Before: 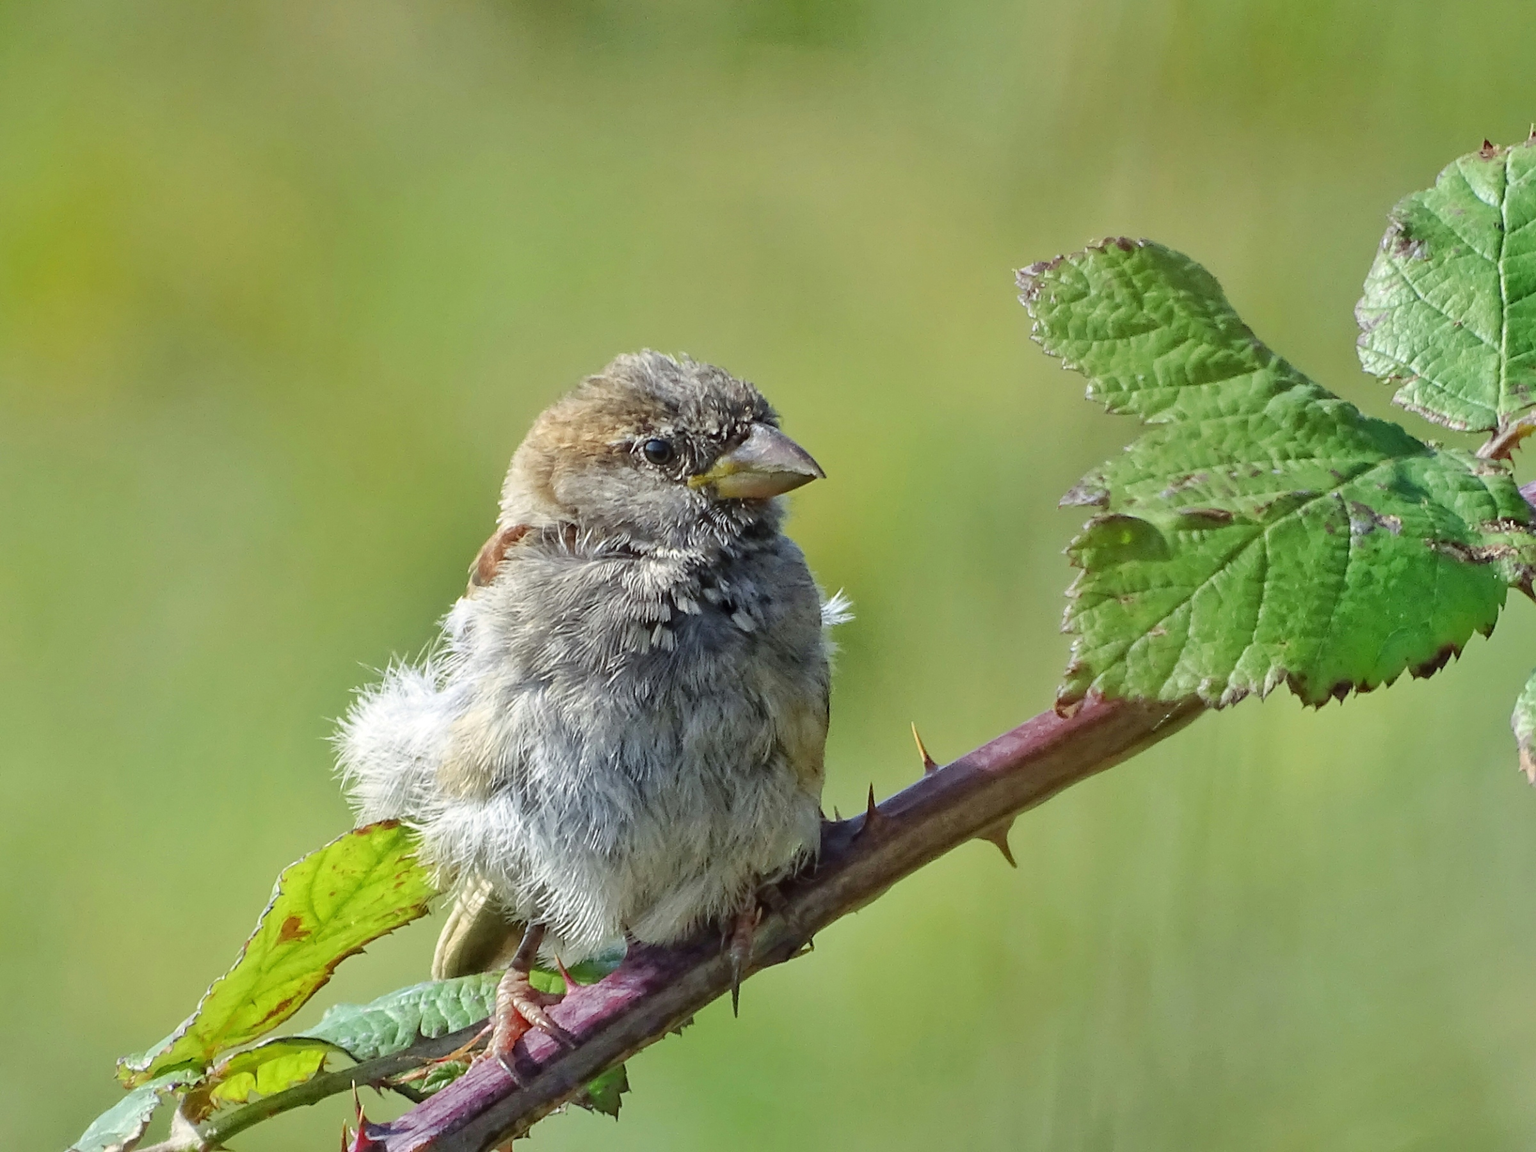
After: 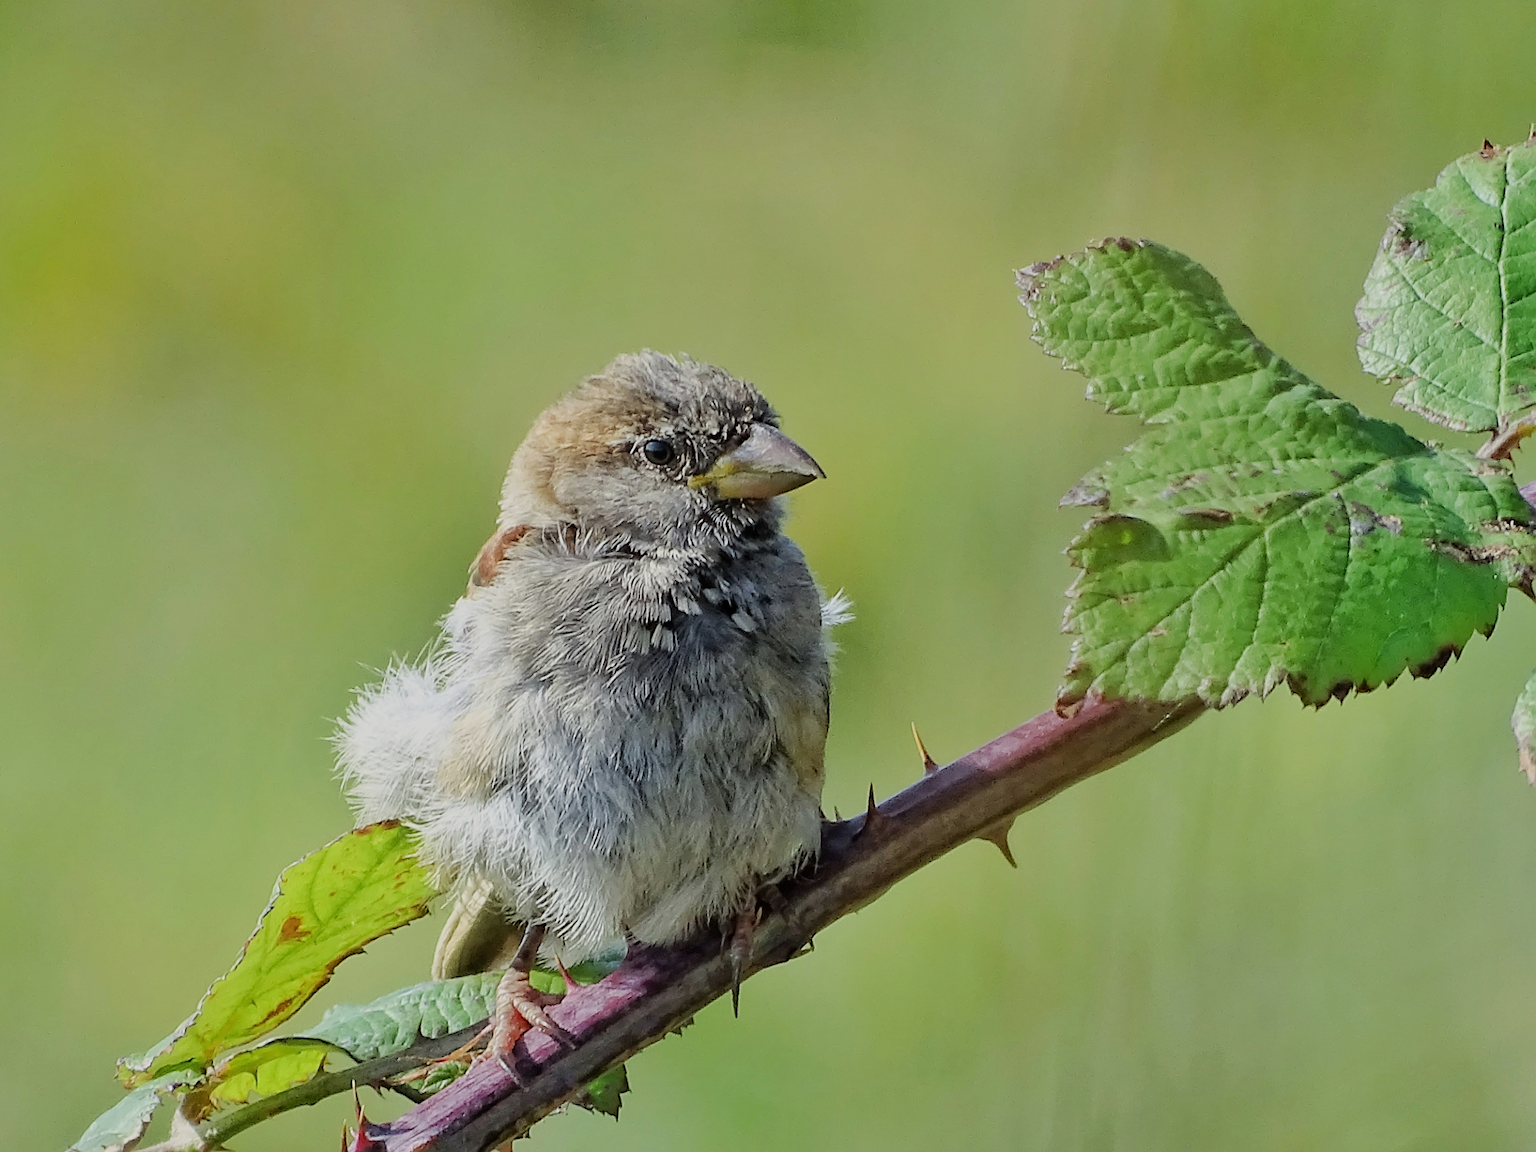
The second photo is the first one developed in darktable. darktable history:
sharpen: amount 0.495
filmic rgb: black relative exposure -7.65 EV, white relative exposure 4.56 EV, threshold 3.05 EV, hardness 3.61, enable highlight reconstruction true
